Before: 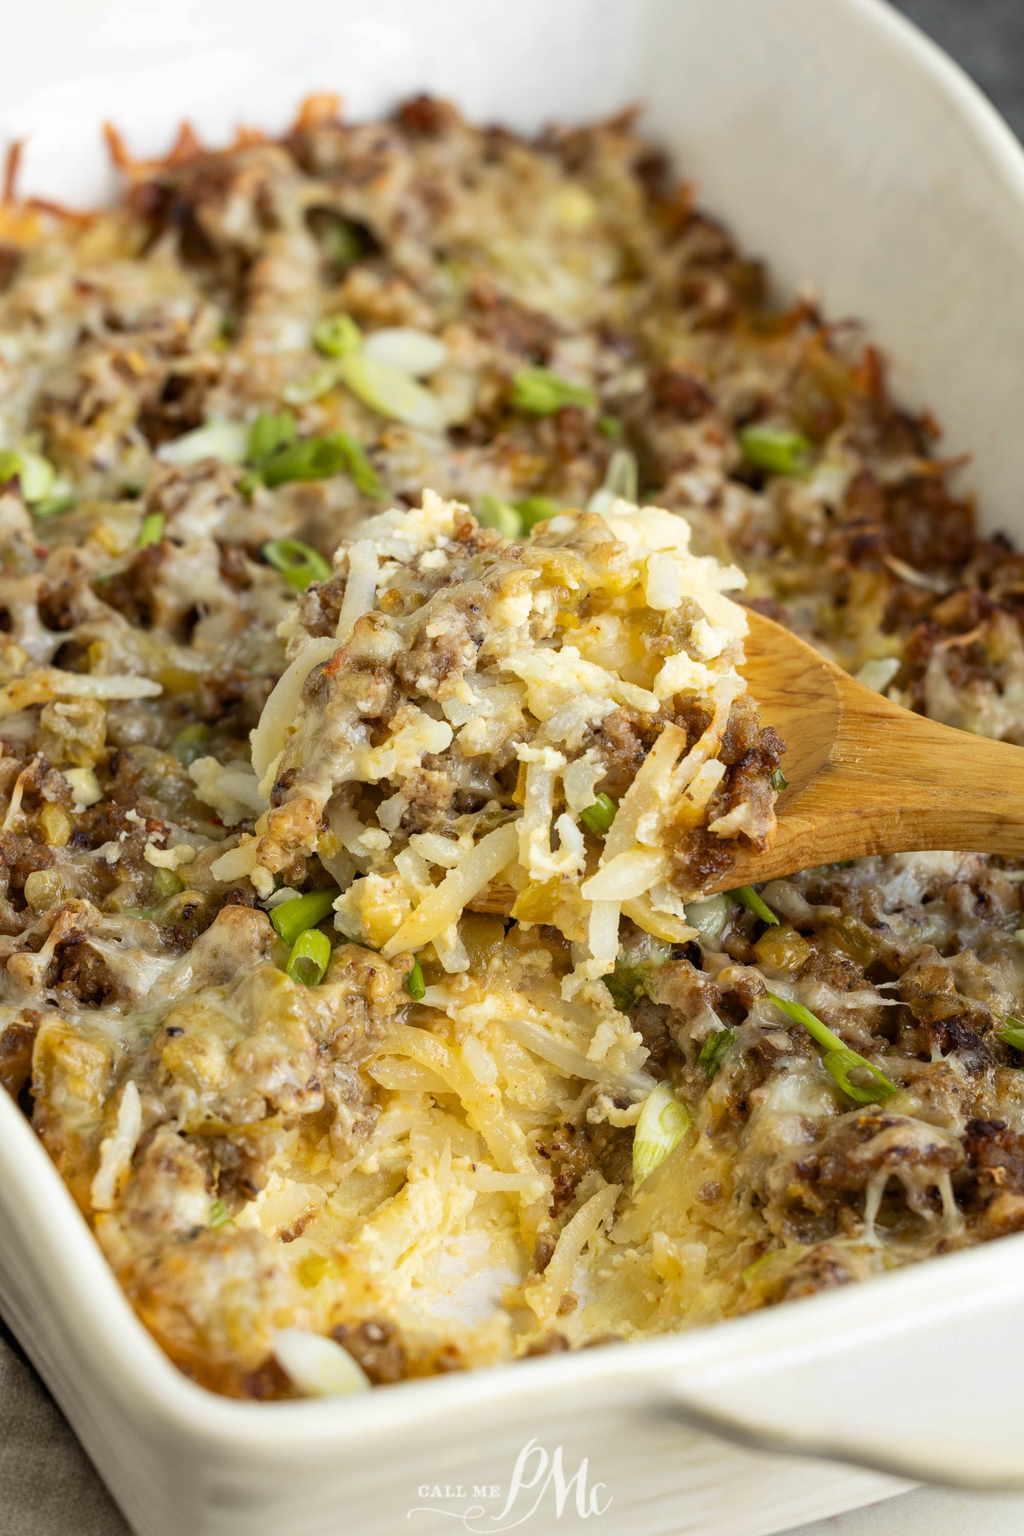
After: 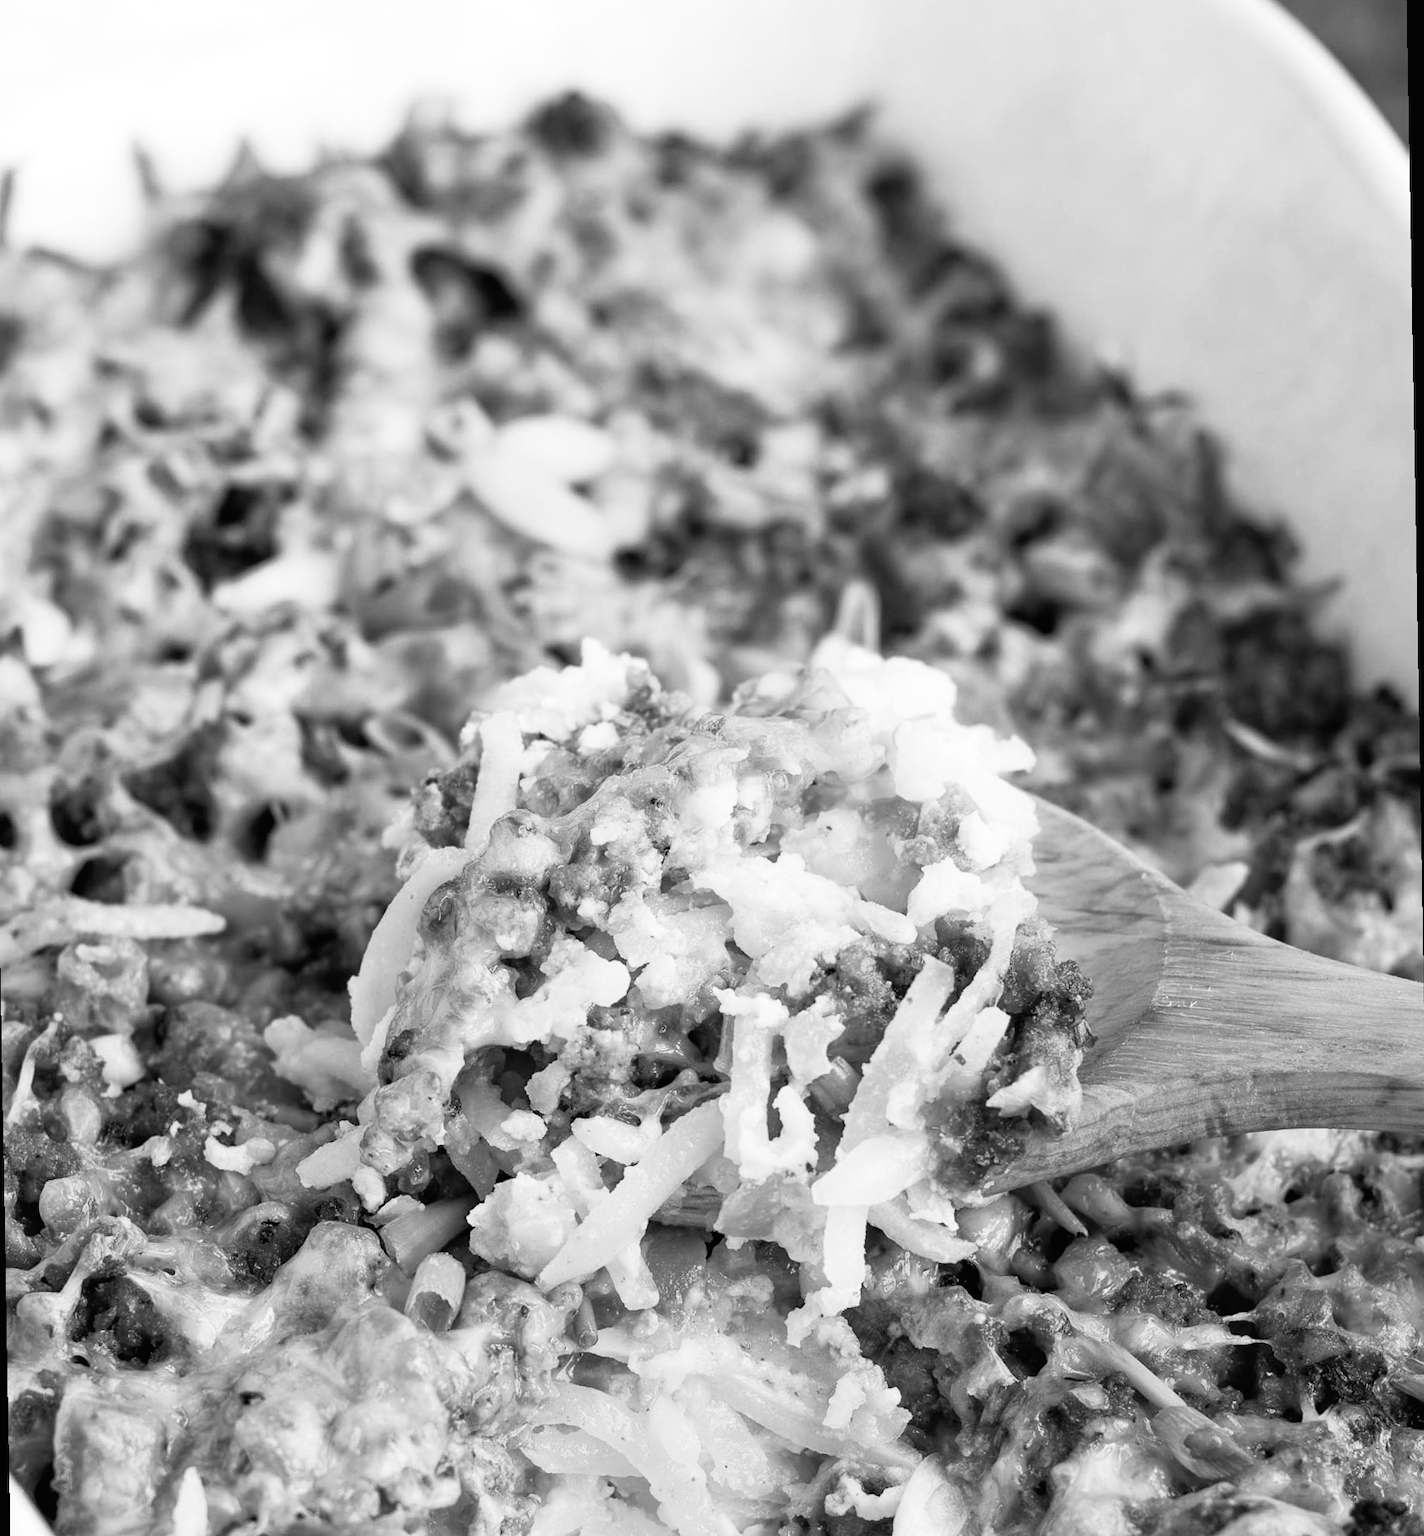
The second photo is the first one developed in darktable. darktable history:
rotate and perspective: rotation -1°, crop left 0.011, crop right 0.989, crop top 0.025, crop bottom 0.975
crop: bottom 24.967%
color correction: highlights a* 15, highlights b* 31.55
white balance: red 1.009, blue 1.027
levels: levels [0.016, 0.484, 0.953]
tone curve: curves: ch0 [(0, 0.024) (0.031, 0.027) (0.113, 0.069) (0.198, 0.18) (0.304, 0.303) (0.441, 0.462) (0.557, 0.6) (0.711, 0.79) (0.812, 0.878) (0.927, 0.935) (1, 0.963)]; ch1 [(0, 0) (0.222, 0.2) (0.343, 0.325) (0.45, 0.441) (0.502, 0.501) (0.527, 0.534) (0.55, 0.561) (0.632, 0.656) (0.735, 0.754) (1, 1)]; ch2 [(0, 0) (0.249, 0.222) (0.352, 0.348) (0.424, 0.439) (0.476, 0.482) (0.499, 0.501) (0.517, 0.516) (0.532, 0.544) (0.558, 0.585) (0.596, 0.629) (0.726, 0.745) (0.82, 0.796) (0.998, 0.928)], color space Lab, independent channels, preserve colors none
monochrome: a -6.99, b 35.61, size 1.4
